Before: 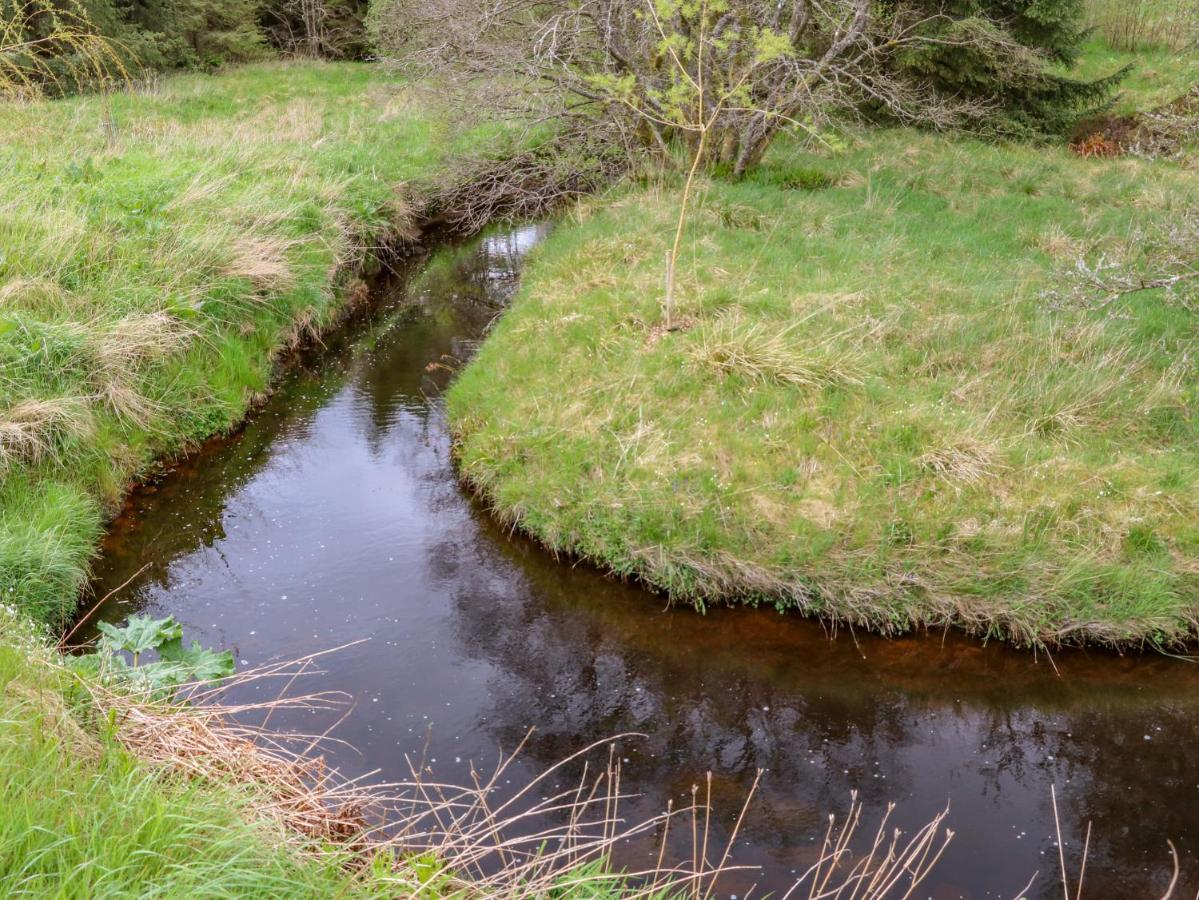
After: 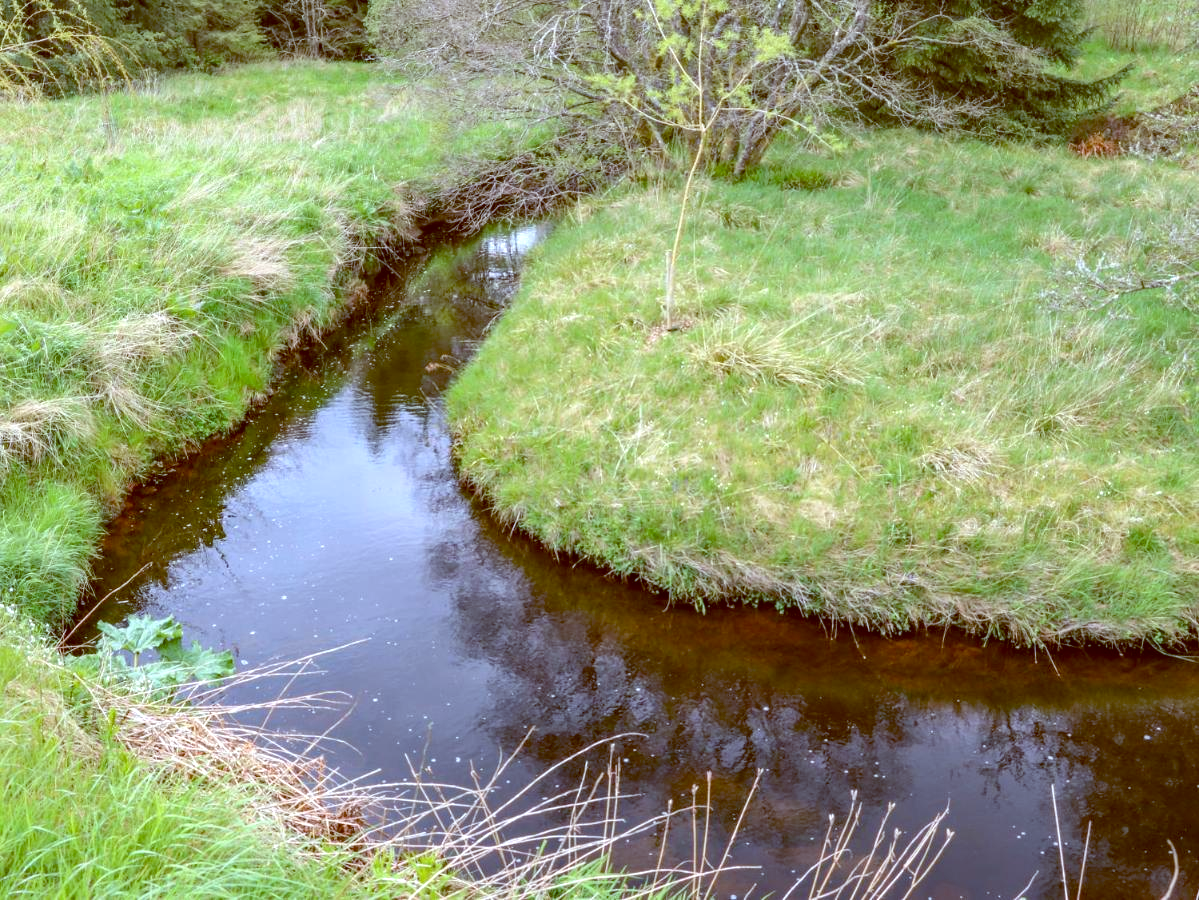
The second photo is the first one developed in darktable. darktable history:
color balance: lift [1, 1.015, 1.004, 0.985], gamma [1, 0.958, 0.971, 1.042], gain [1, 0.956, 0.977, 1.044]
white balance: red 0.925, blue 1.046
exposure: exposure 0.507 EV, compensate highlight preservation false
